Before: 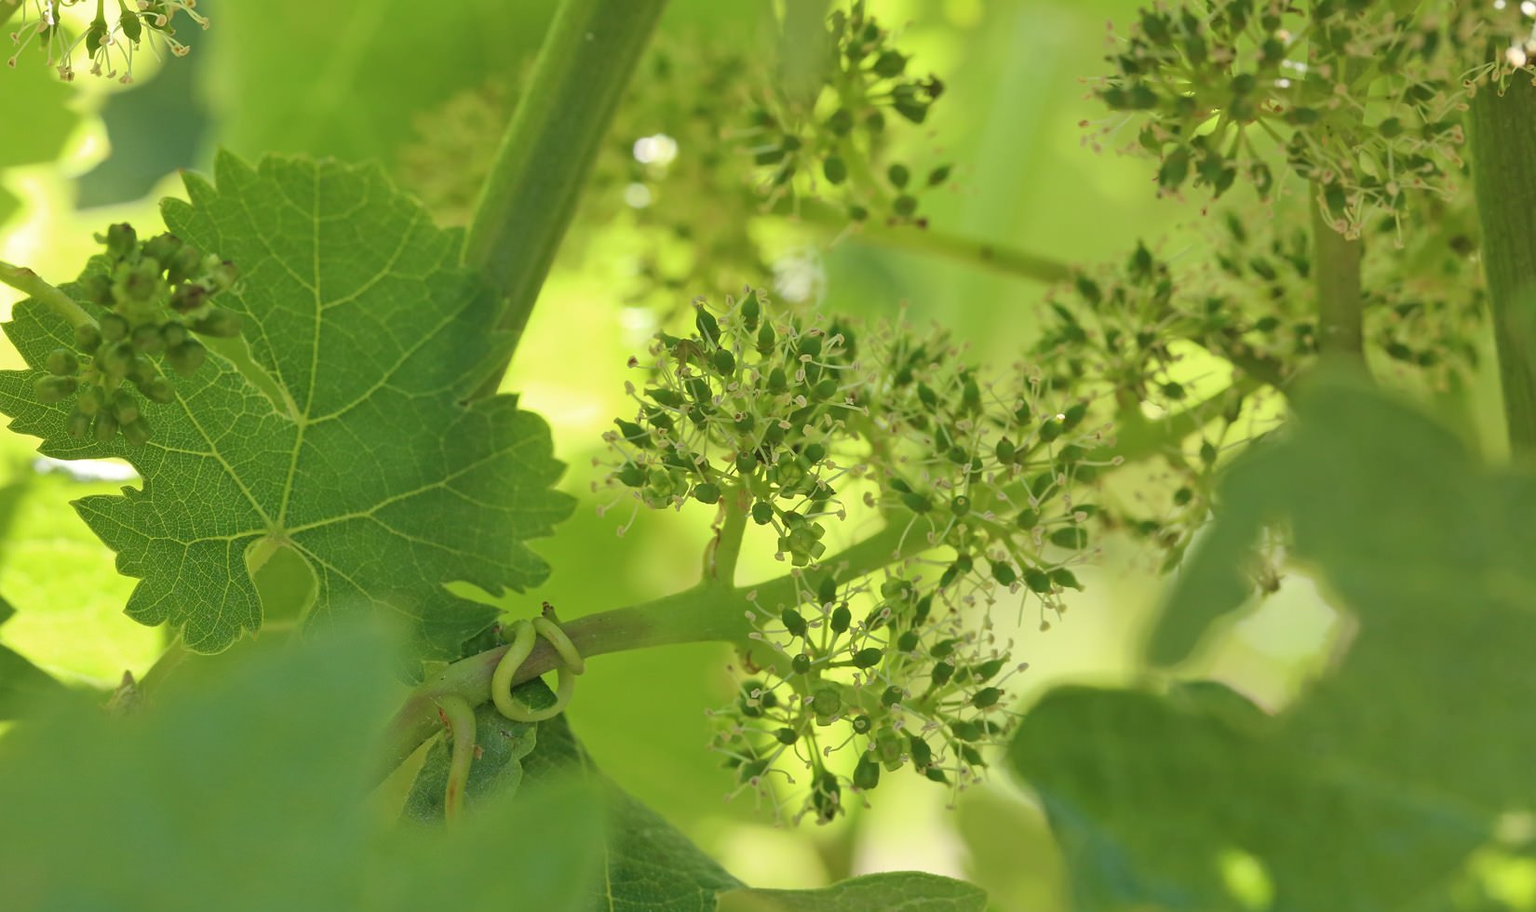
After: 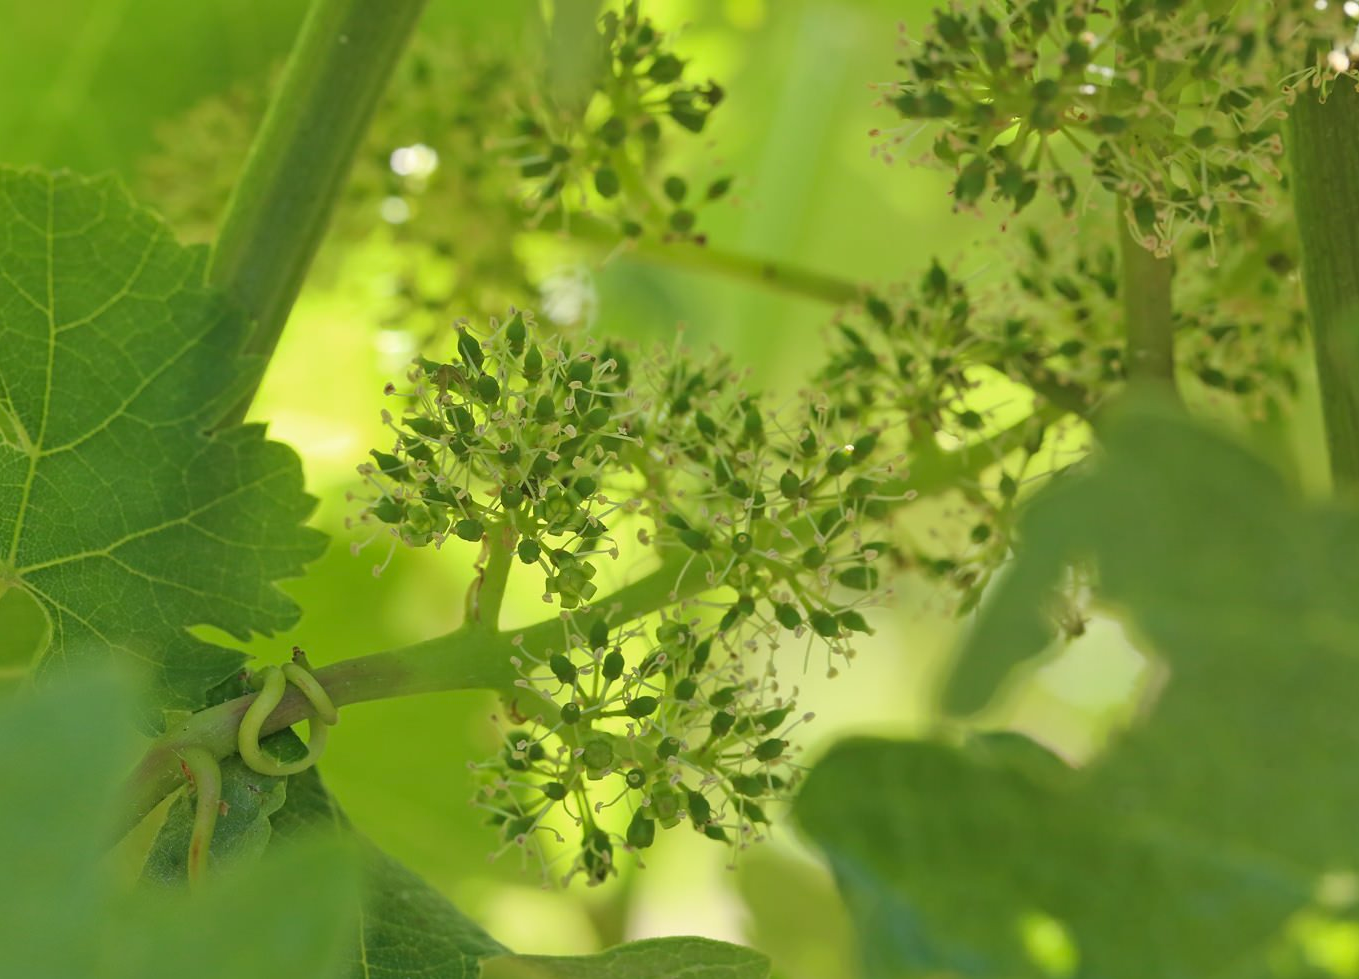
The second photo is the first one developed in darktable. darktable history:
crop: left 17.582%, bottom 0.031%
vibrance: on, module defaults
